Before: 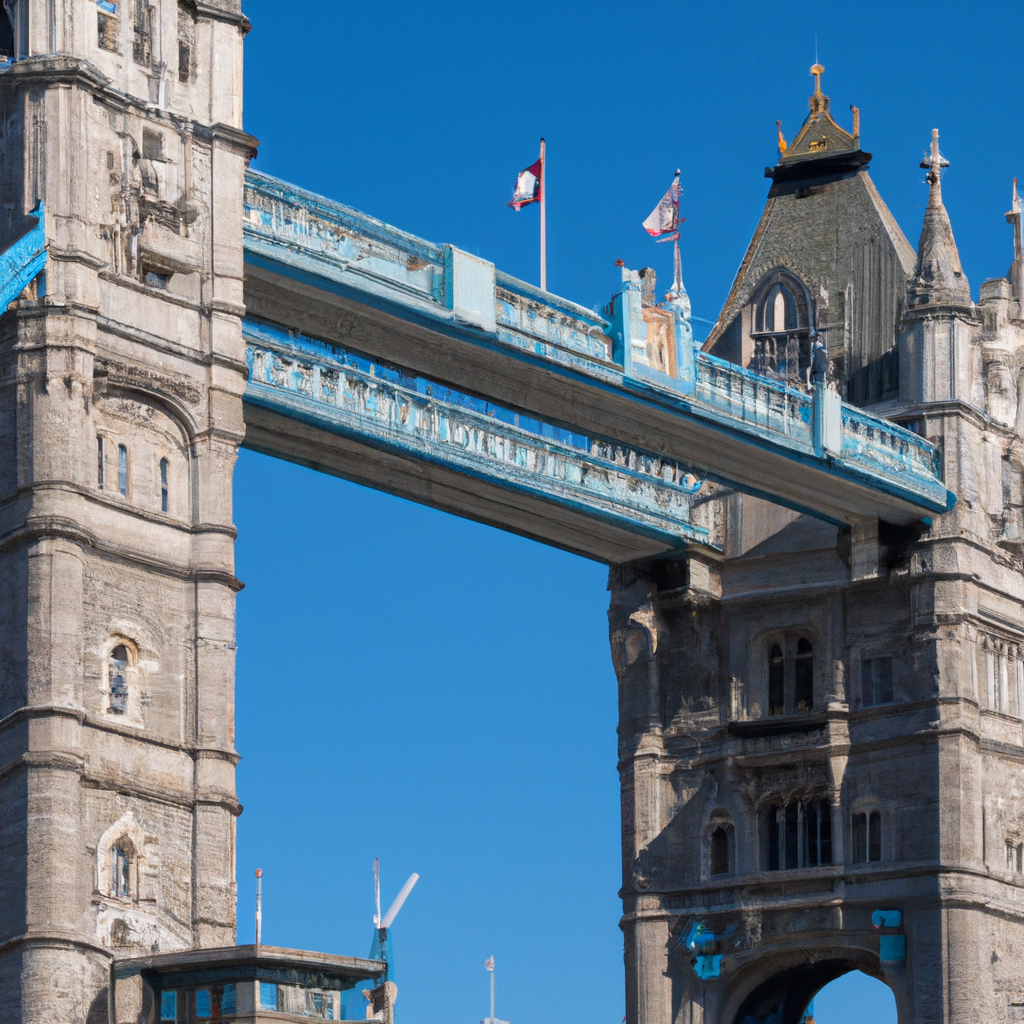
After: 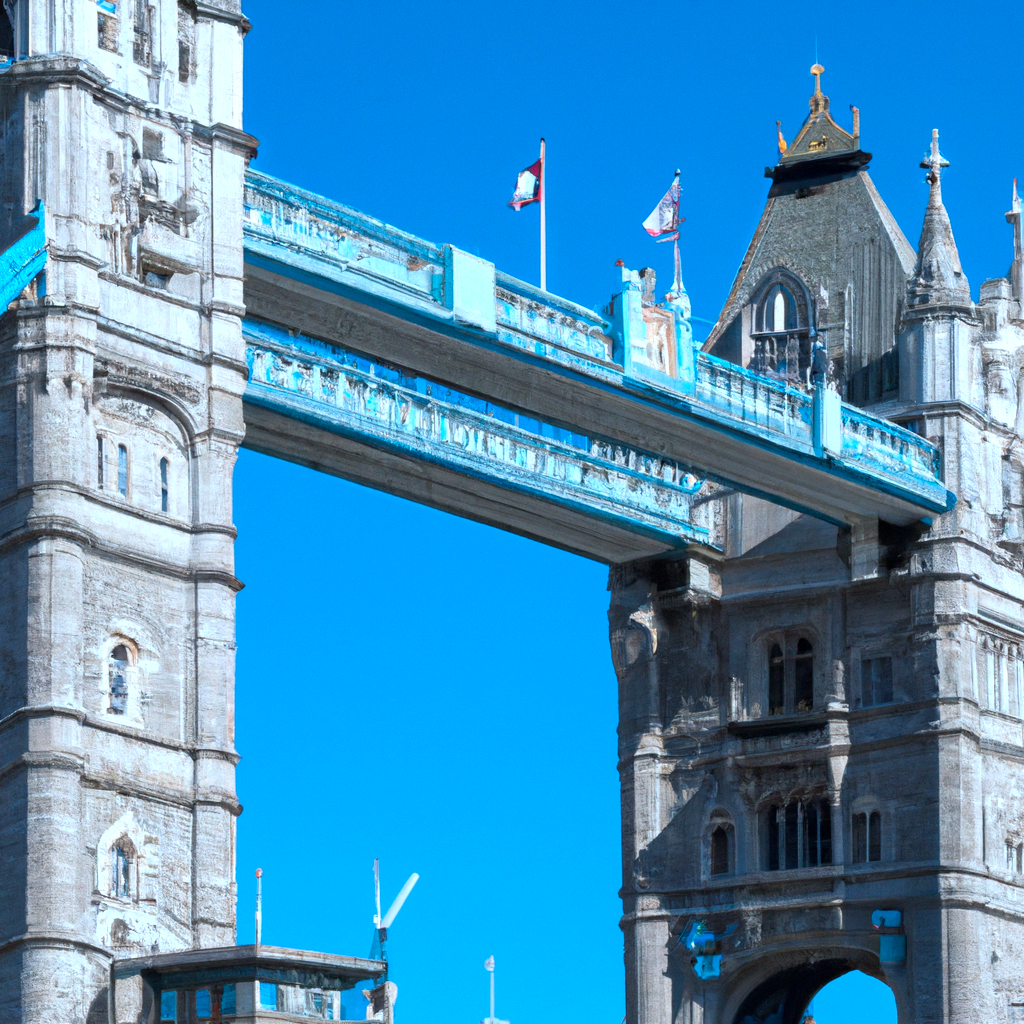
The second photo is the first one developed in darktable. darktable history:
color correction: highlights a* -9.73, highlights b* -21.22
exposure: black level correction 0.001, exposure 0.5 EV, compensate exposure bias true, compensate highlight preservation false
